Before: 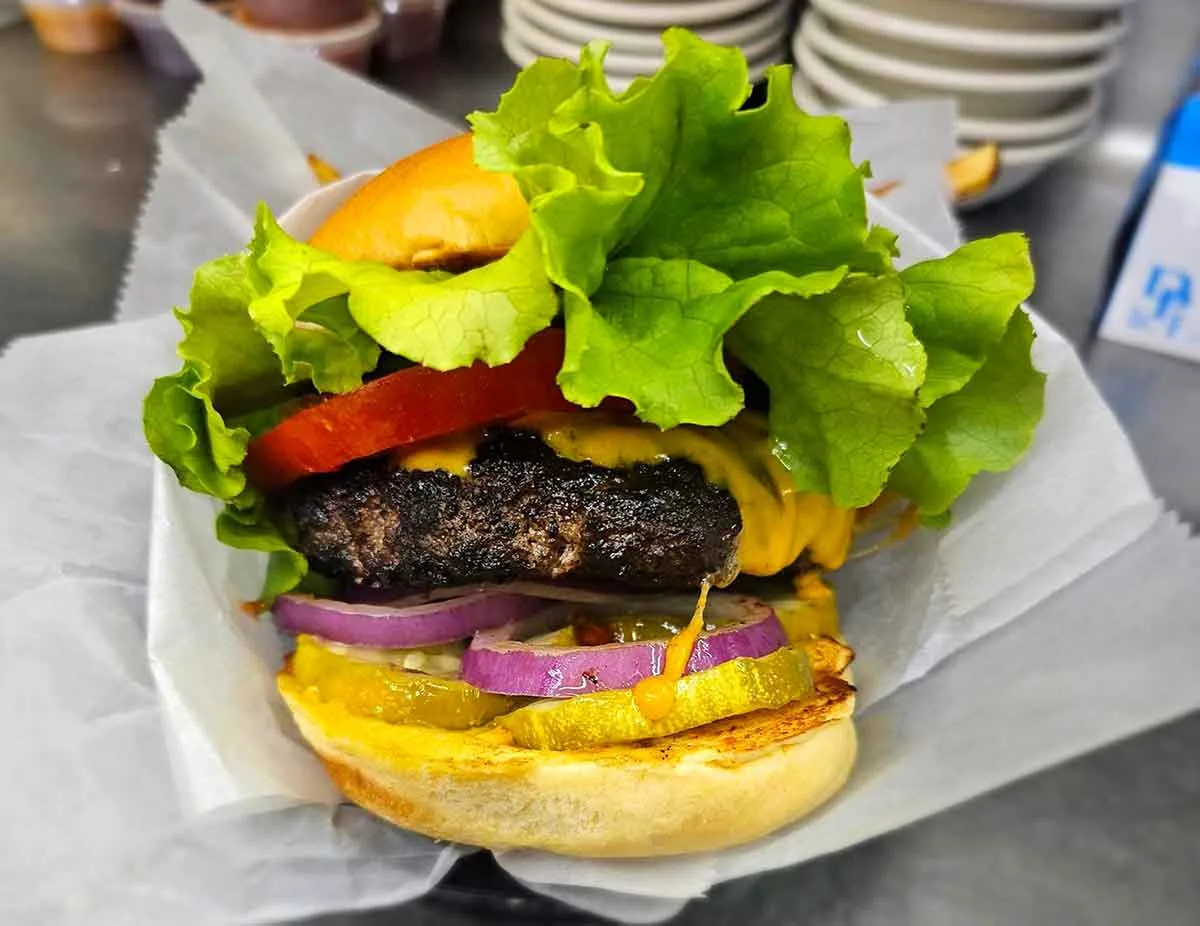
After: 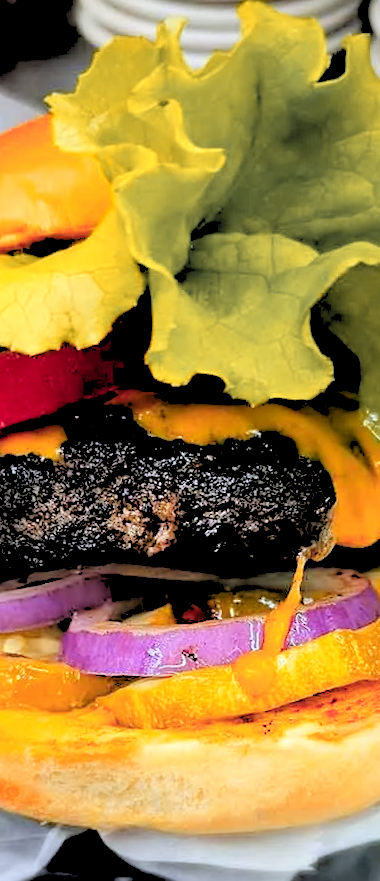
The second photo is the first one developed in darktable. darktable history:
rgb levels: levels [[0.027, 0.429, 0.996], [0, 0.5, 1], [0, 0.5, 1]]
white balance: red 0.954, blue 1.079
color zones: curves: ch1 [(0.263, 0.53) (0.376, 0.287) (0.487, 0.512) (0.748, 0.547) (1, 0.513)]; ch2 [(0.262, 0.45) (0.751, 0.477)], mix 31.98%
rotate and perspective: rotation -2.12°, lens shift (vertical) 0.009, lens shift (horizontal) -0.008, automatic cropping original format, crop left 0.036, crop right 0.964, crop top 0.05, crop bottom 0.959
crop: left 33.36%, right 33.36%
